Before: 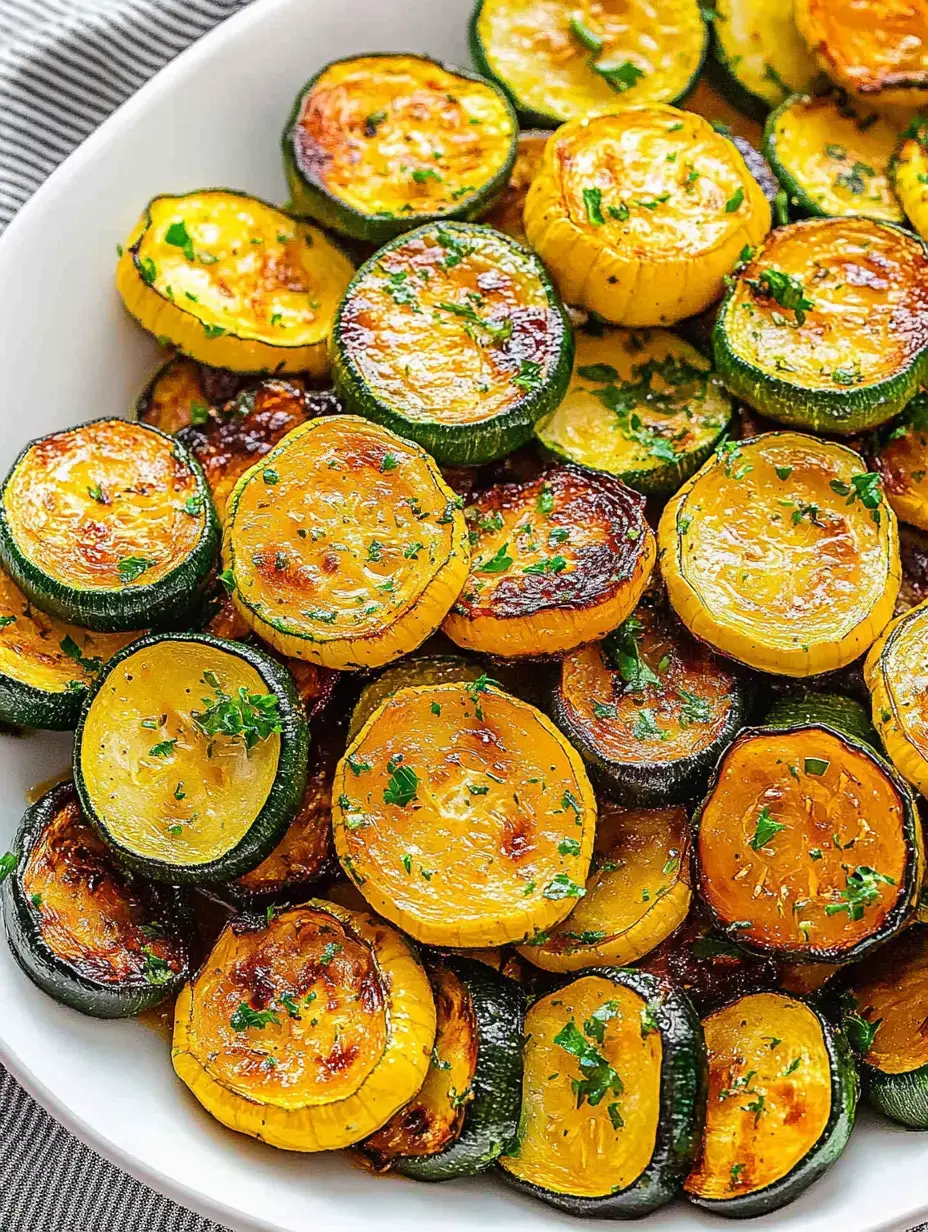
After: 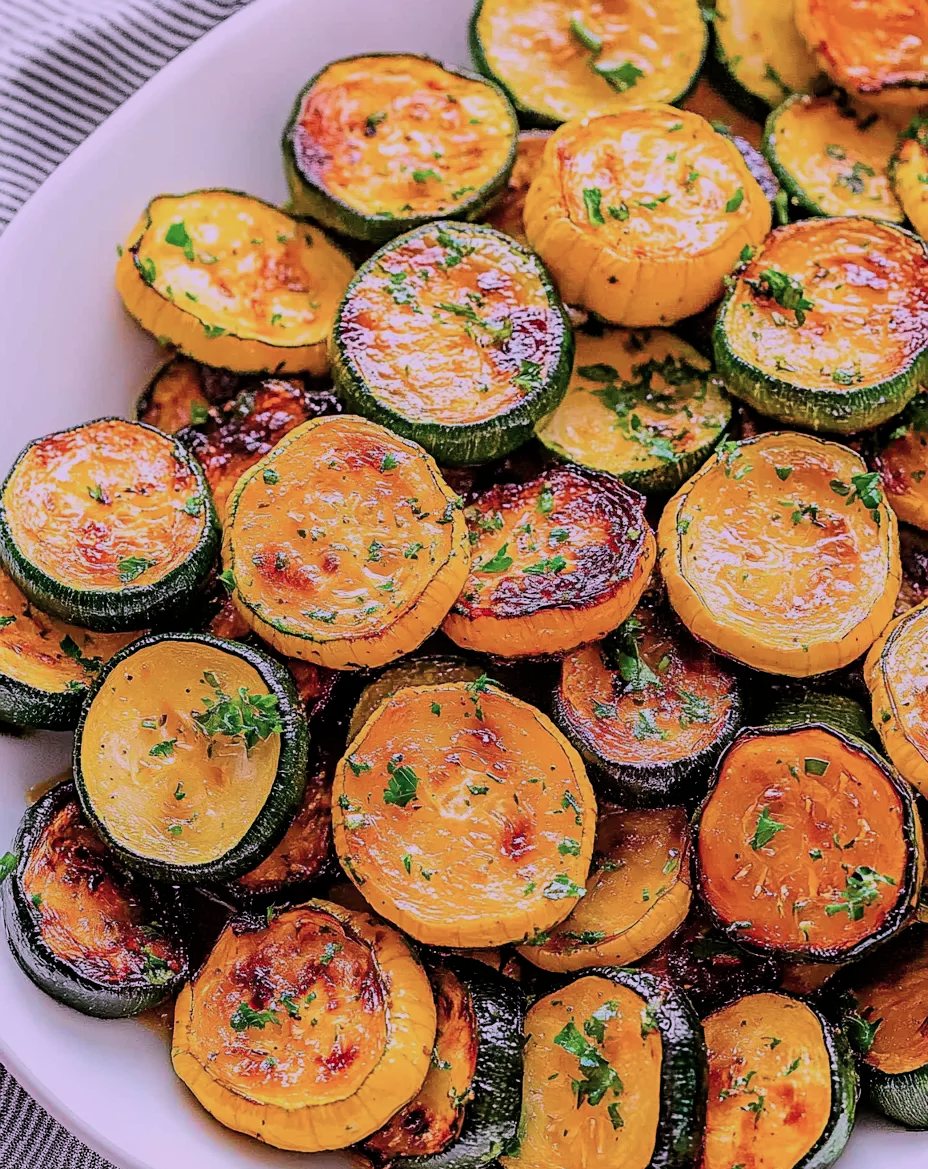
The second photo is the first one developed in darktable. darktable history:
filmic rgb: black relative exposure -7.15 EV, white relative exposure 5.36 EV, hardness 3.02, color science v6 (2022)
color correction: highlights a* 15.46, highlights b* -20.56
crop and rotate: top 0%, bottom 5.097%
